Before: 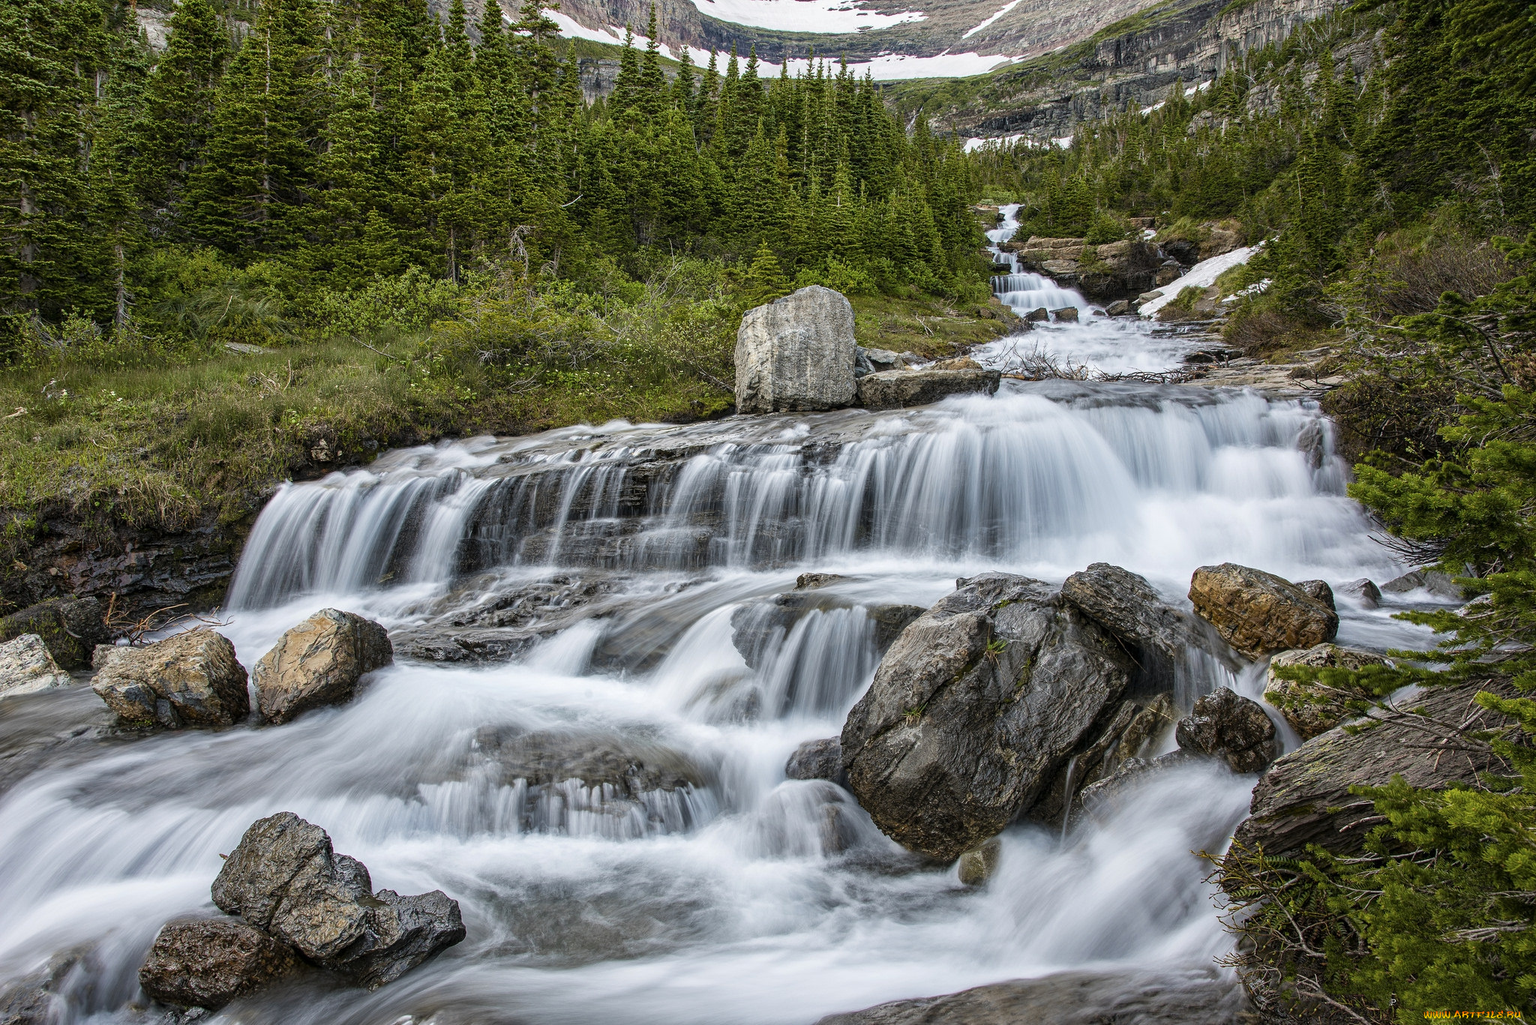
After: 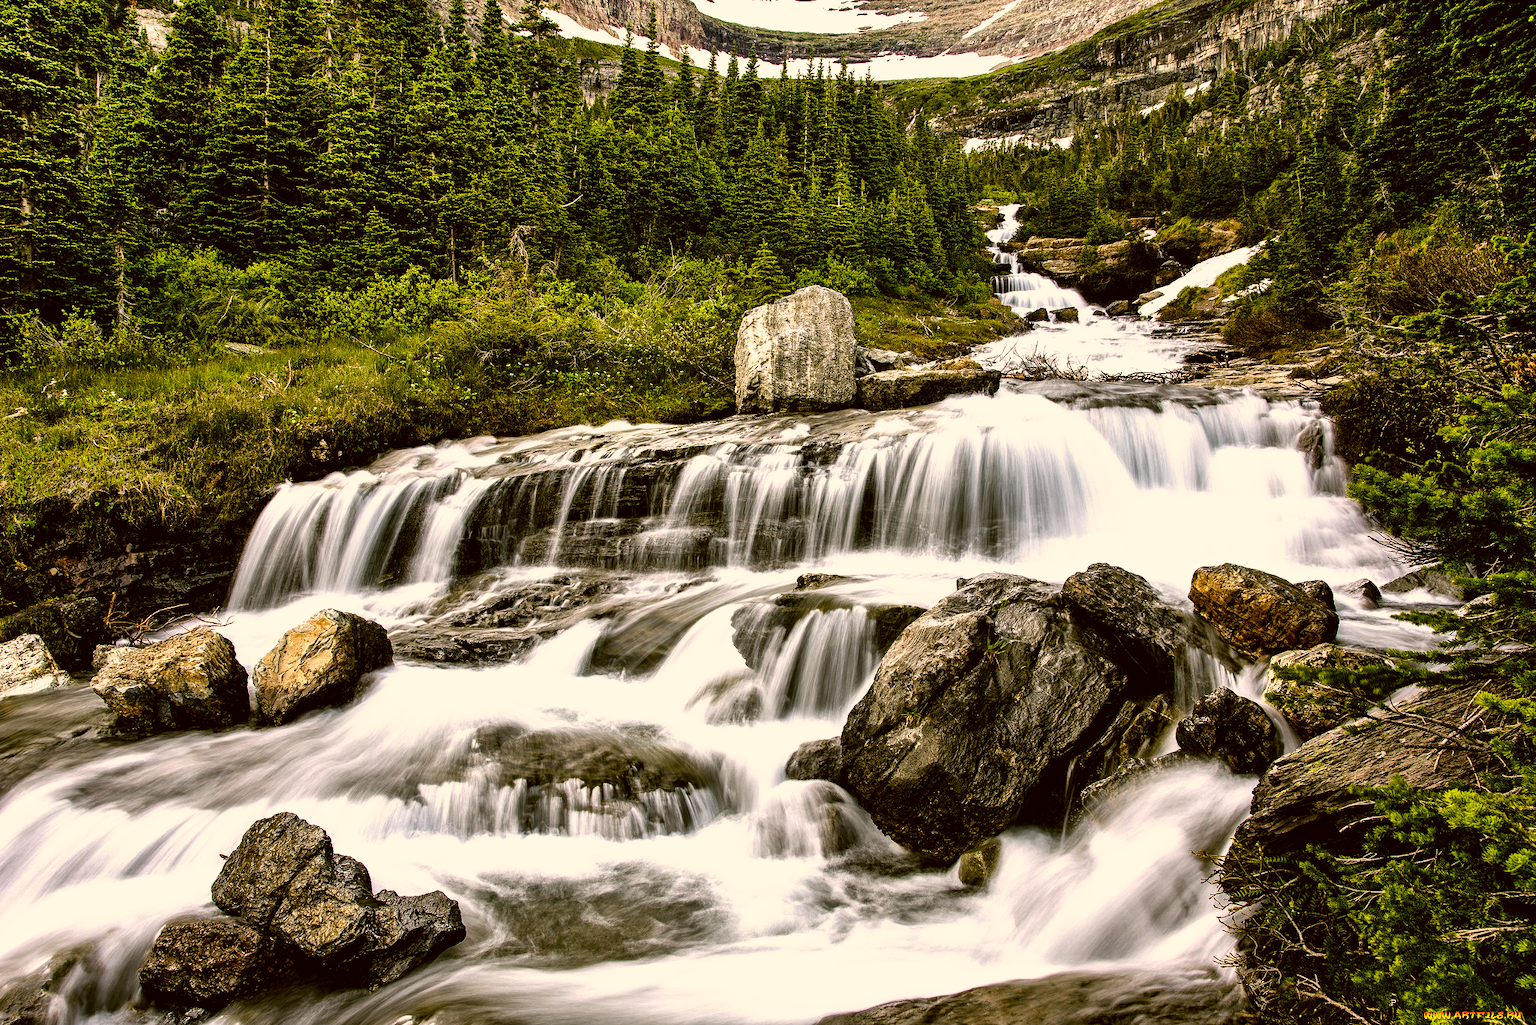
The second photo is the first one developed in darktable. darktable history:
color correction: highlights a* 8.98, highlights b* 15.09, shadows a* -0.49, shadows b* 26.52
shadows and highlights: soften with gaussian
filmic rgb: black relative exposure -8.2 EV, white relative exposure 2.2 EV, threshold 3 EV, hardness 7.11, latitude 85.74%, contrast 1.696, highlights saturation mix -4%, shadows ↔ highlights balance -2.69%, preserve chrominance no, color science v5 (2021), contrast in shadows safe, contrast in highlights safe, enable highlight reconstruction true
